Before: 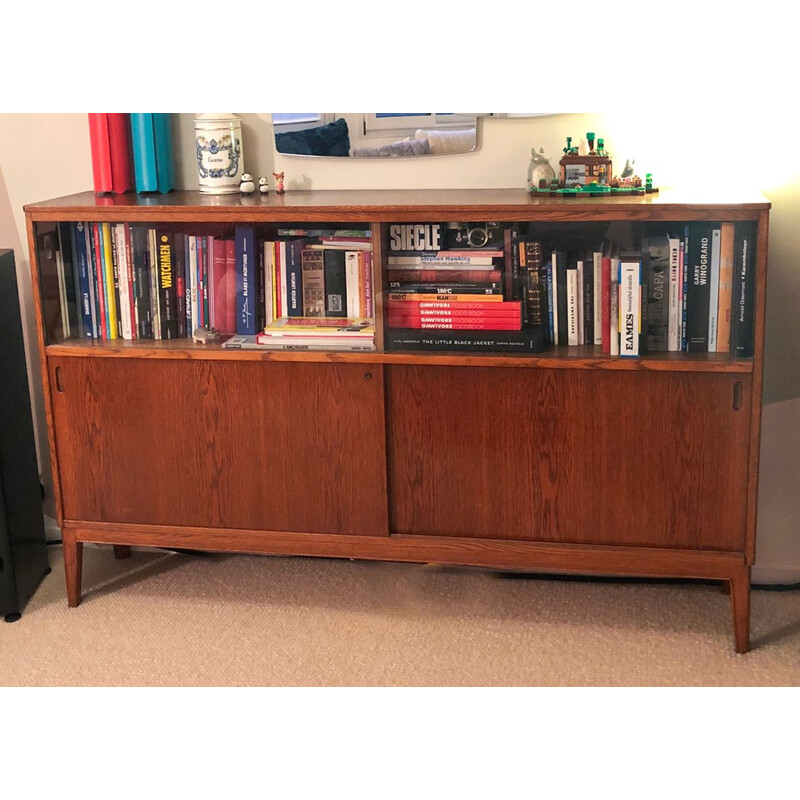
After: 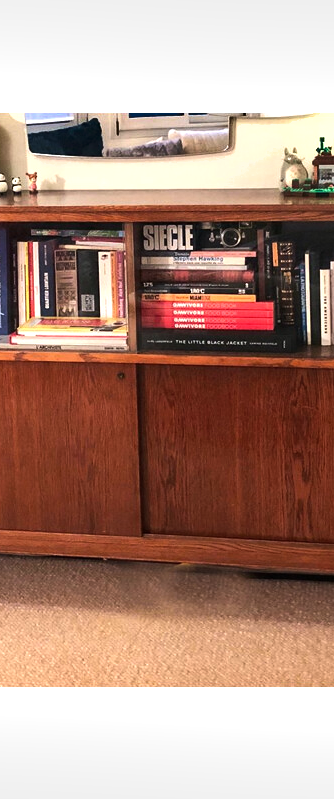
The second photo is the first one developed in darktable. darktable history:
tone curve: curves: ch0 [(0, 0) (0.003, 0.003) (0.011, 0.011) (0.025, 0.025) (0.044, 0.044) (0.069, 0.069) (0.1, 0.099) (0.136, 0.135) (0.177, 0.176) (0.224, 0.223) (0.277, 0.275) (0.335, 0.333) (0.399, 0.396) (0.468, 0.465) (0.543, 0.541) (0.623, 0.622) (0.709, 0.708) (0.801, 0.8) (0.898, 0.897) (1, 1)], color space Lab, independent channels, preserve colors none
crop: left 30.998%, right 27.143%
tone equalizer: -8 EV -0.743 EV, -7 EV -0.667 EV, -6 EV -0.603 EV, -5 EV -0.405 EV, -3 EV 0.379 EV, -2 EV 0.6 EV, -1 EV 0.677 EV, +0 EV 0.736 EV, edges refinement/feathering 500, mask exposure compensation -1.57 EV, preserve details no
shadows and highlights: low approximation 0.01, soften with gaussian
